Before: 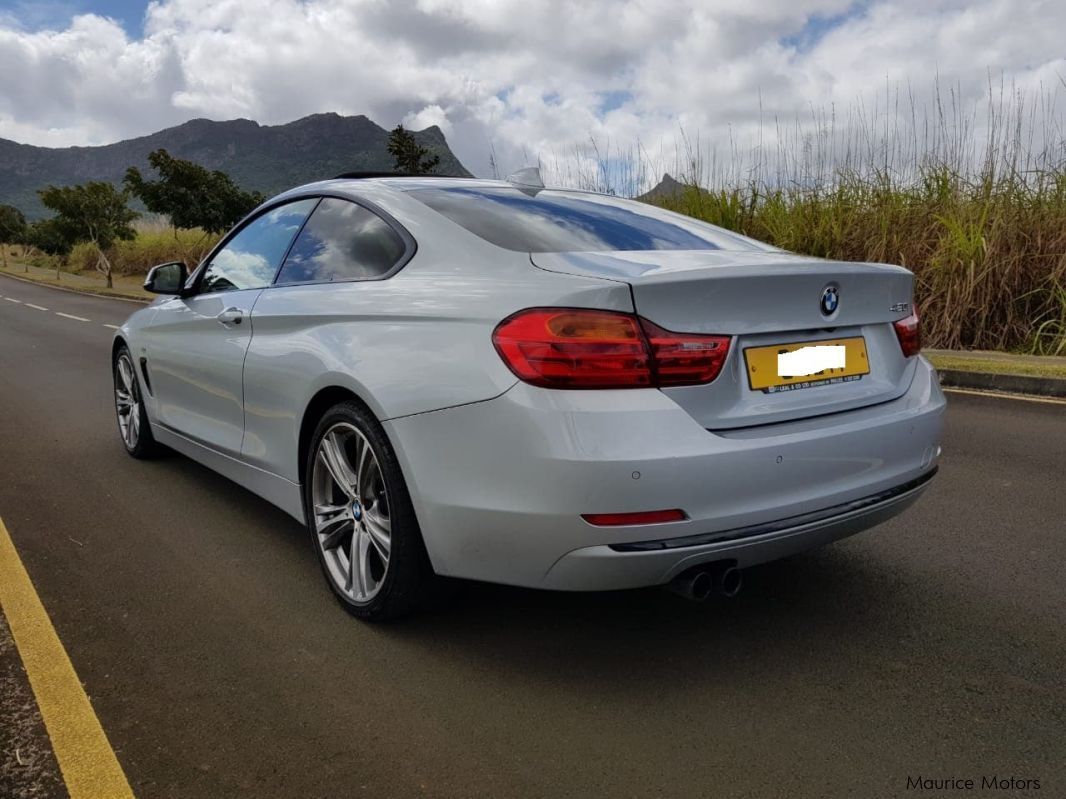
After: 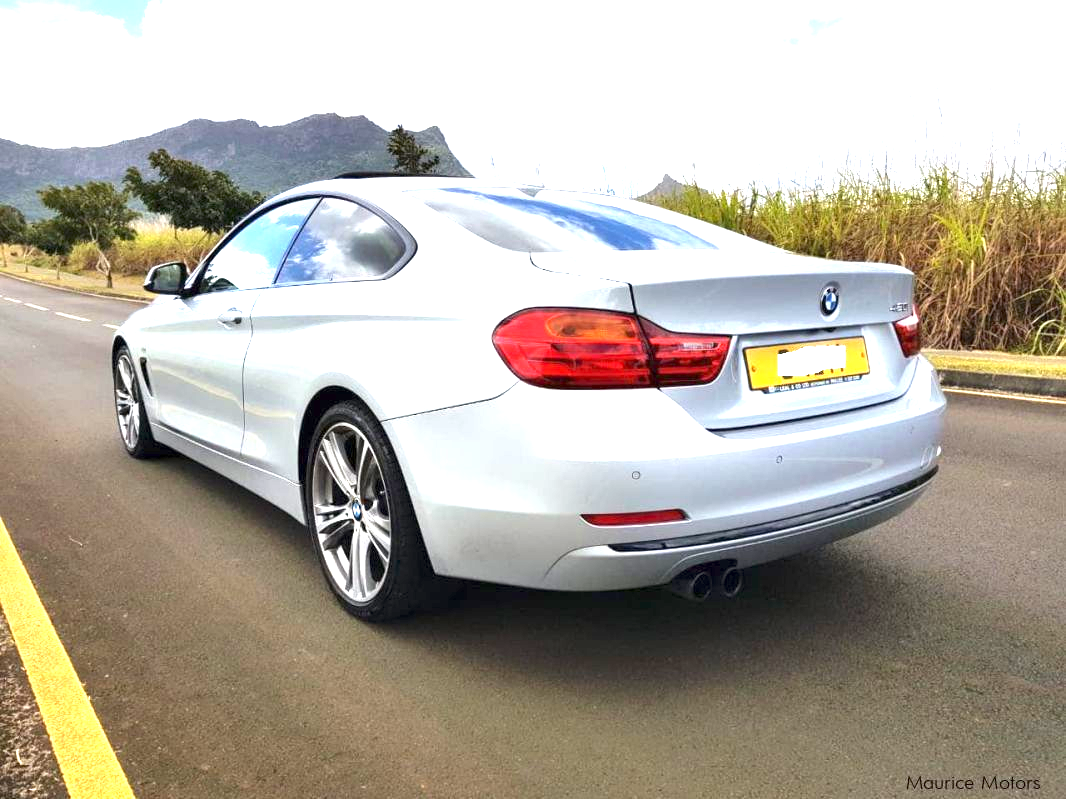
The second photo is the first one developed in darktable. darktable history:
exposure: exposure 2.212 EV, compensate exposure bias true, compensate highlight preservation false
